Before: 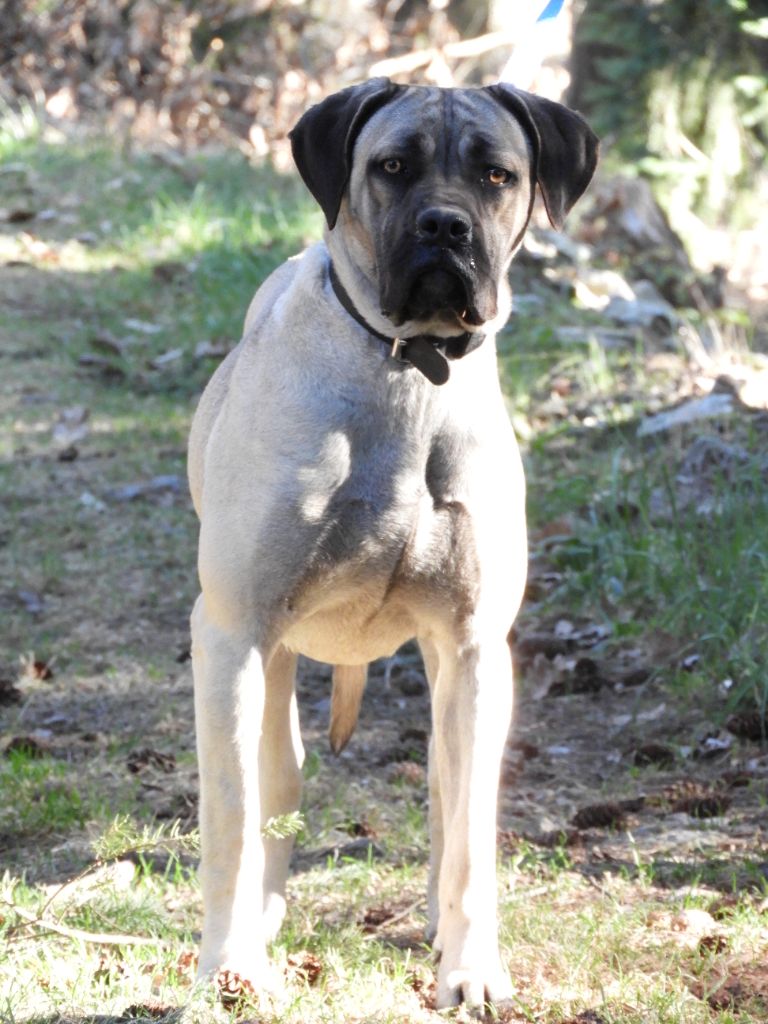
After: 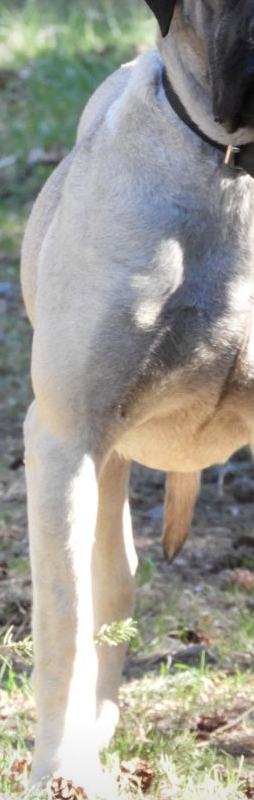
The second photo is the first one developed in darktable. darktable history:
vignetting: on, module defaults
crop and rotate: left 21.792%, top 18.858%, right 45.133%, bottom 2.982%
